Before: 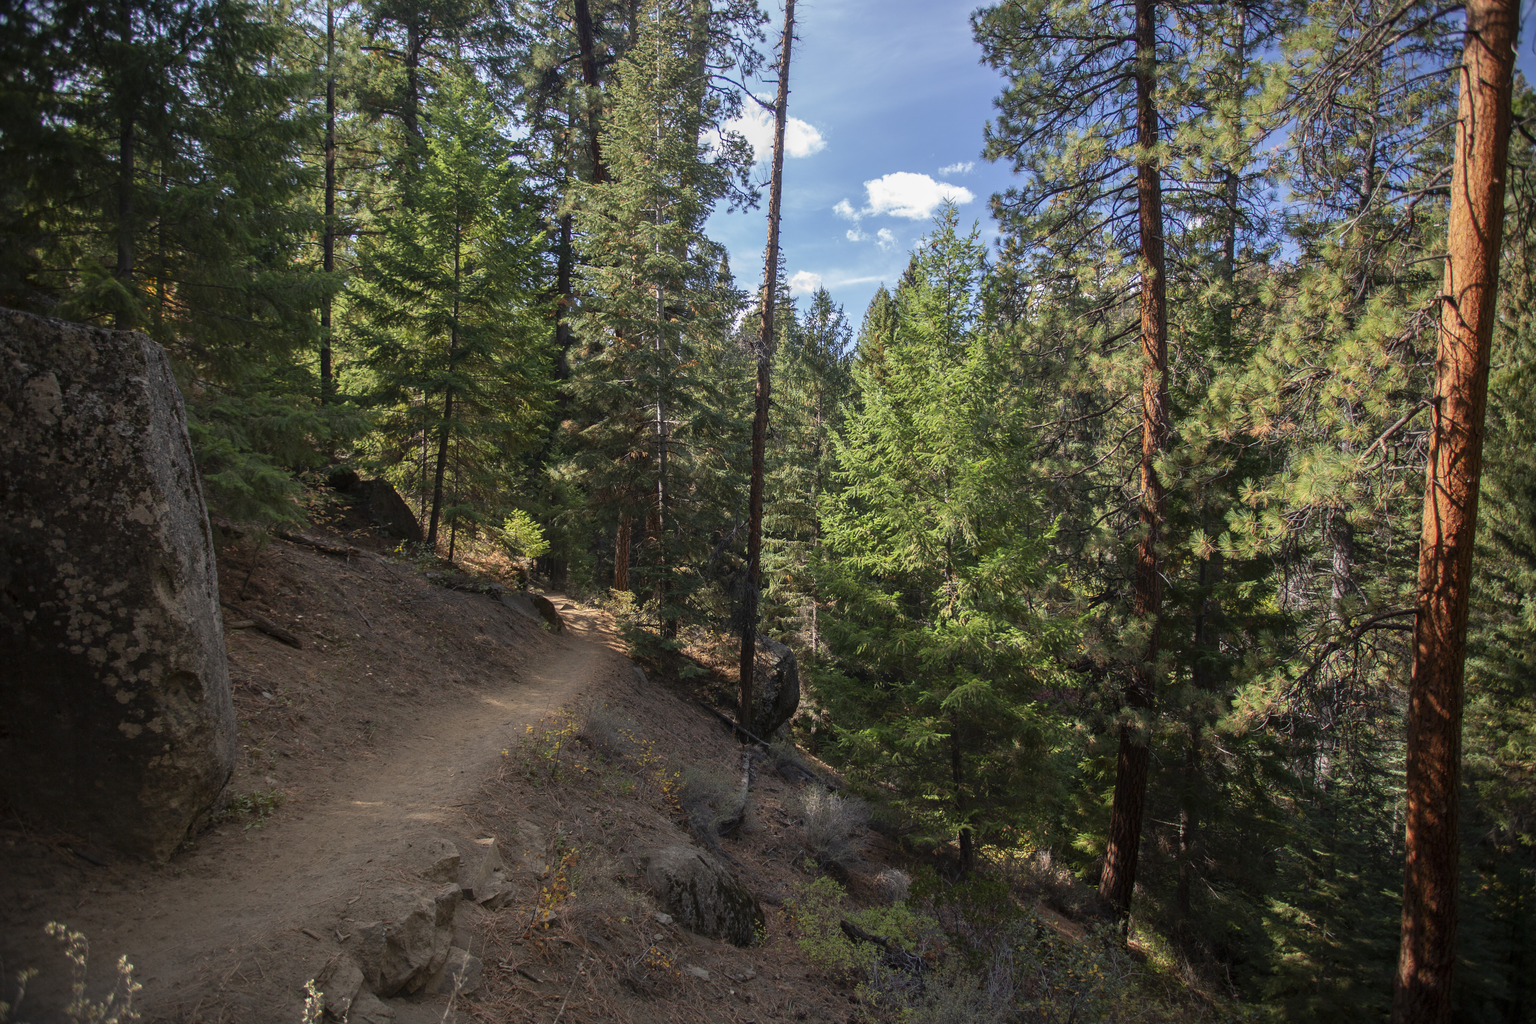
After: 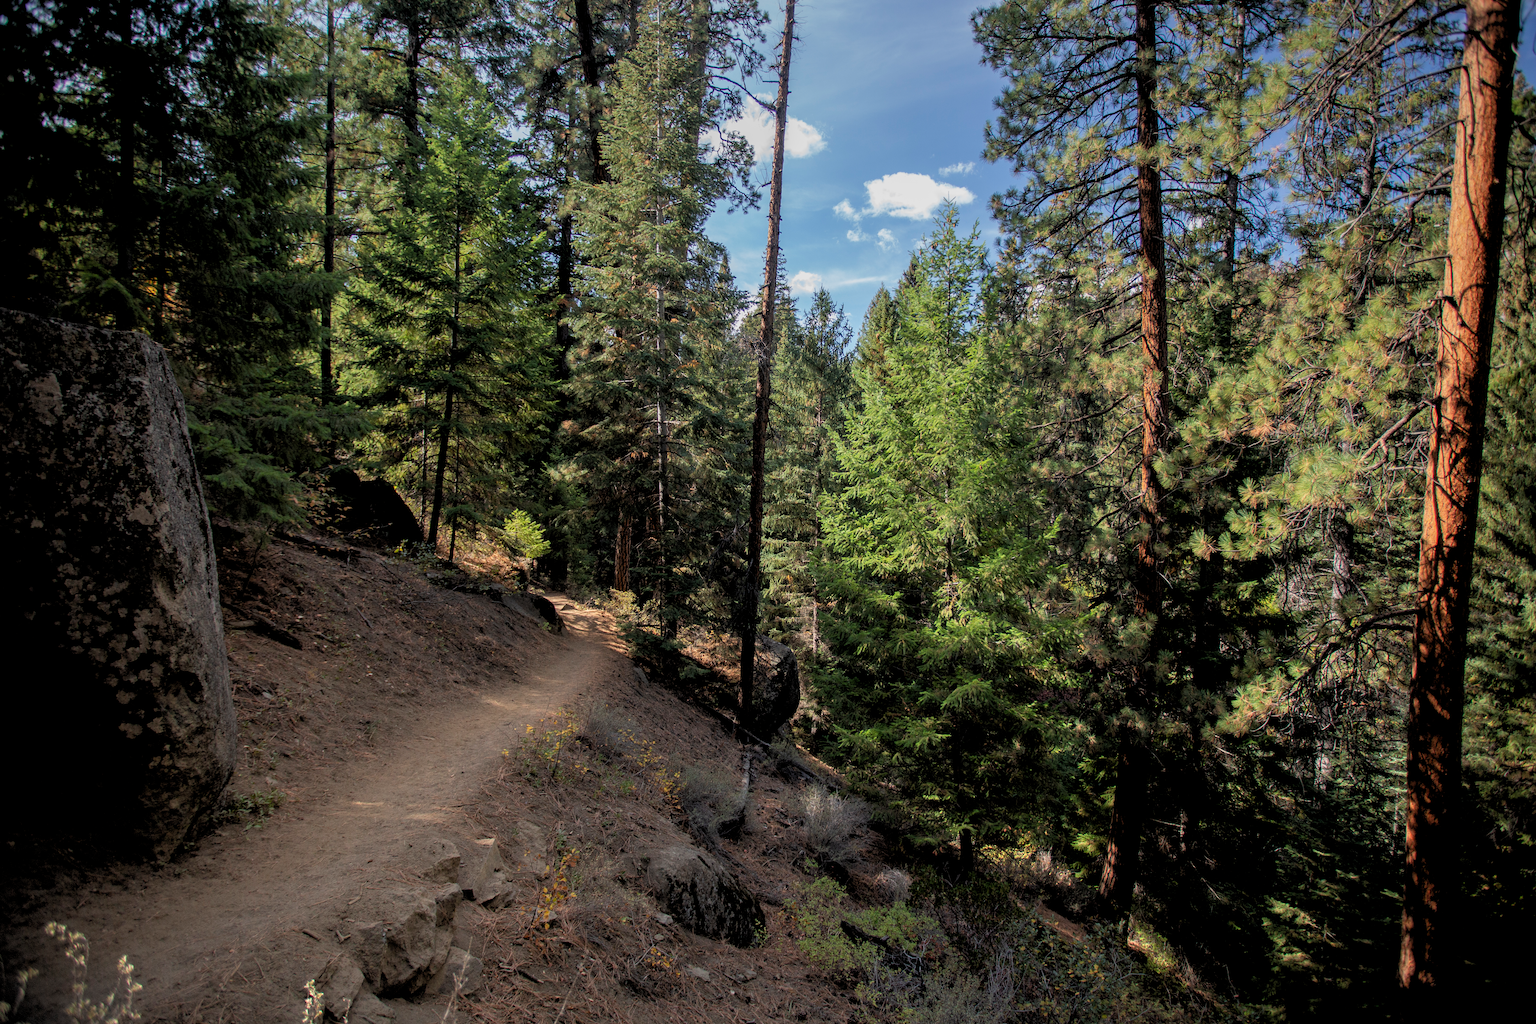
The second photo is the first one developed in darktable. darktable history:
rgb levels: levels [[0.013, 0.434, 0.89], [0, 0.5, 1], [0, 0.5, 1]]
graduated density: on, module defaults
